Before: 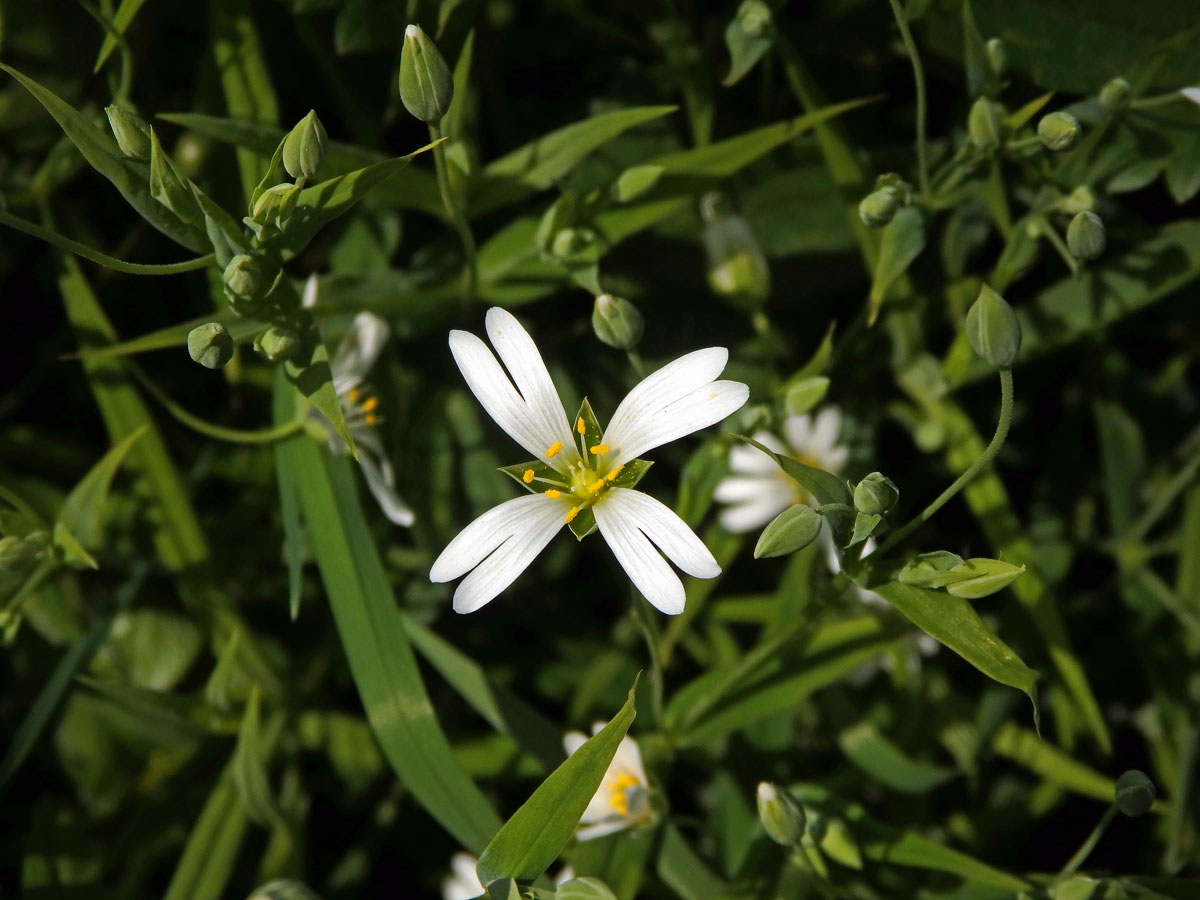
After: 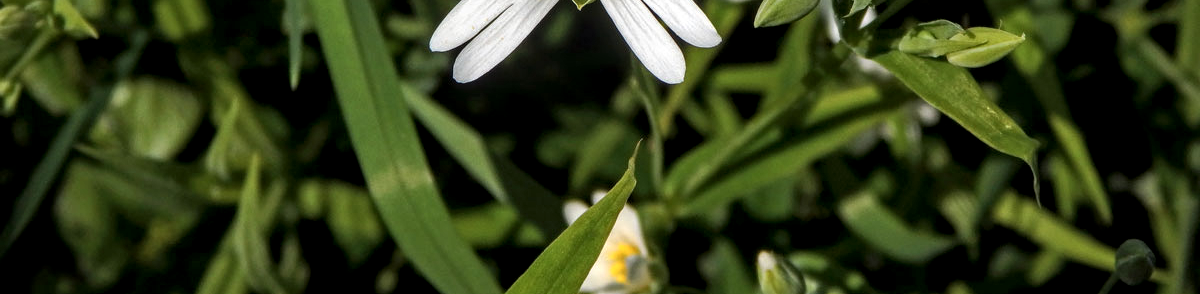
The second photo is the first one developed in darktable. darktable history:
local contrast: detail 150%
crop and rotate: top 59.006%, bottom 8.271%
